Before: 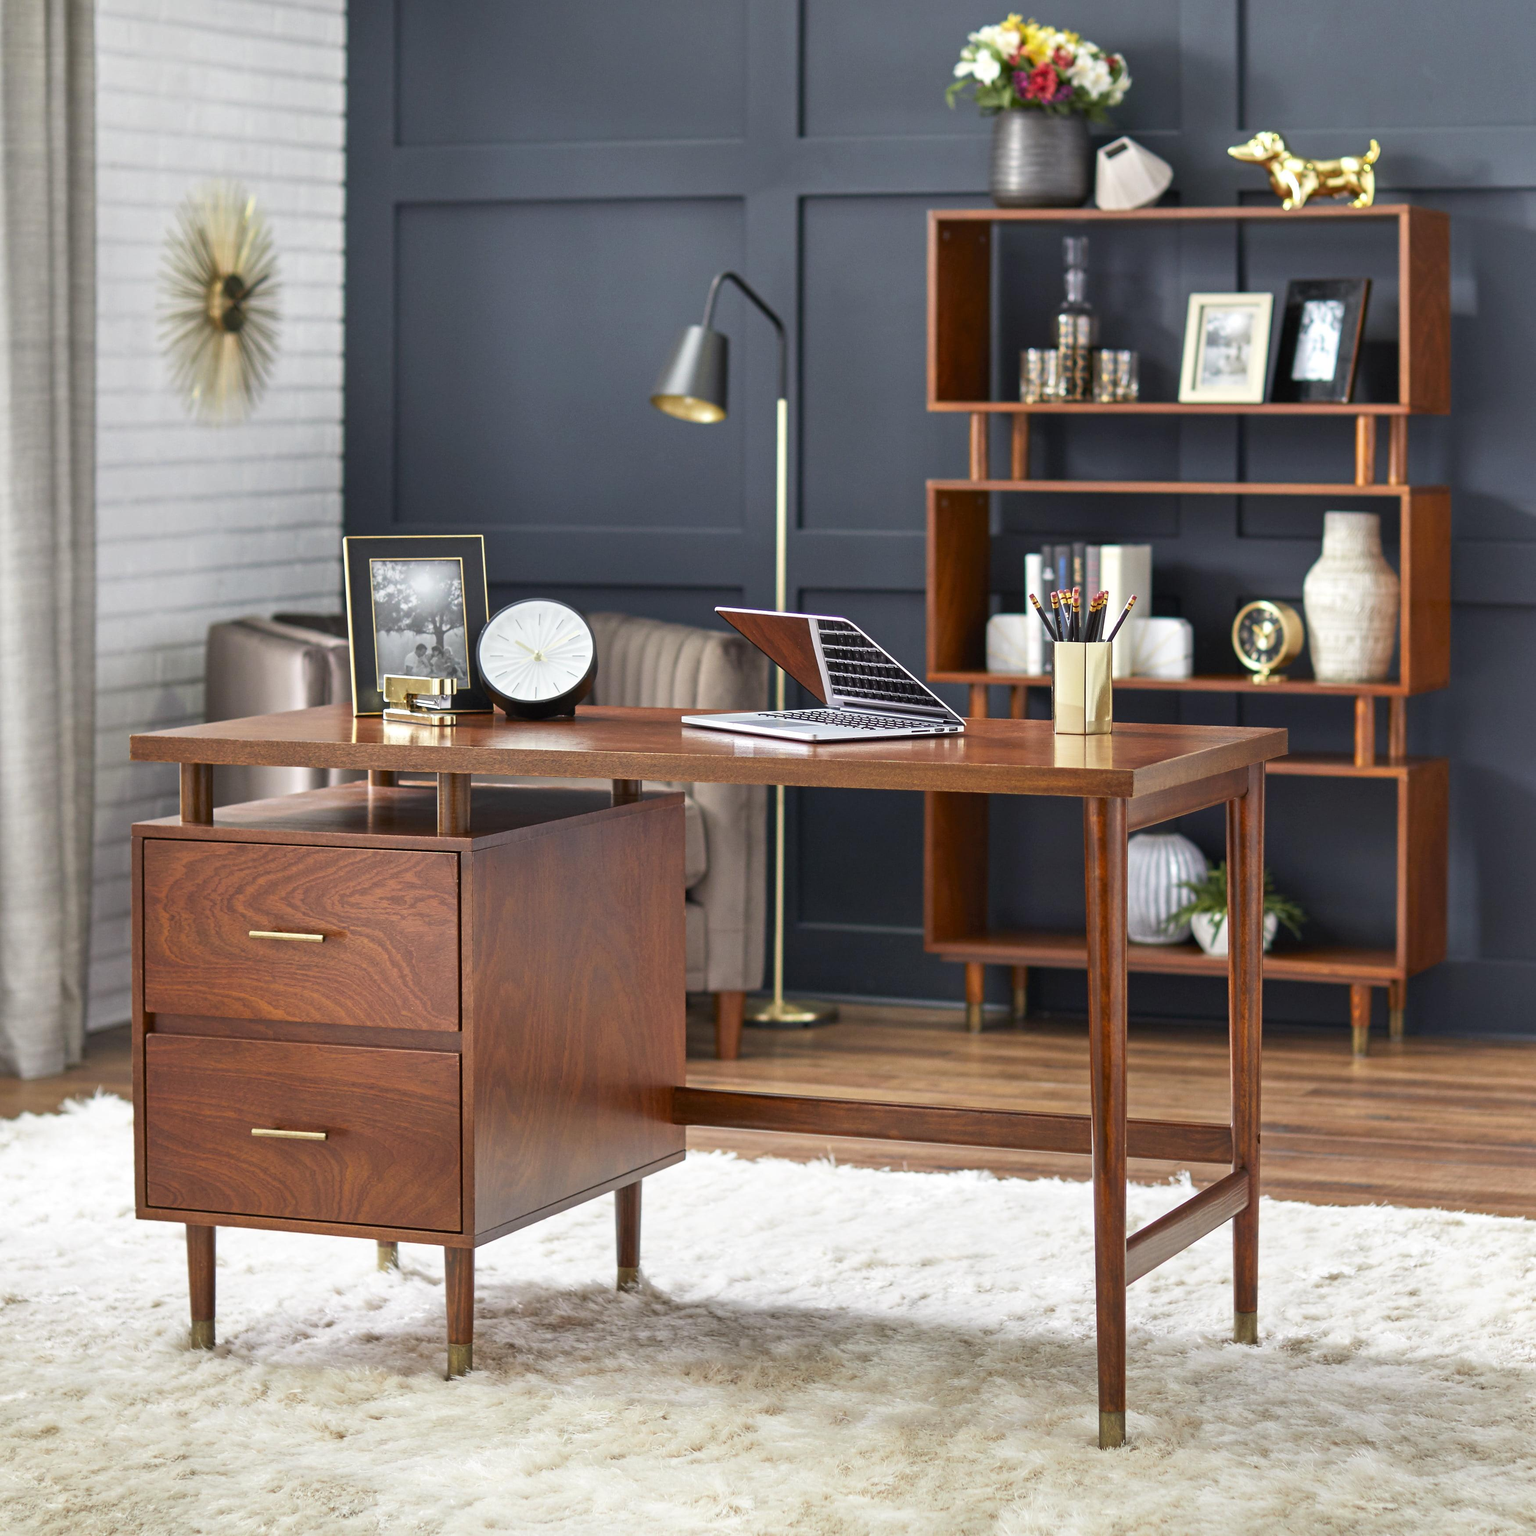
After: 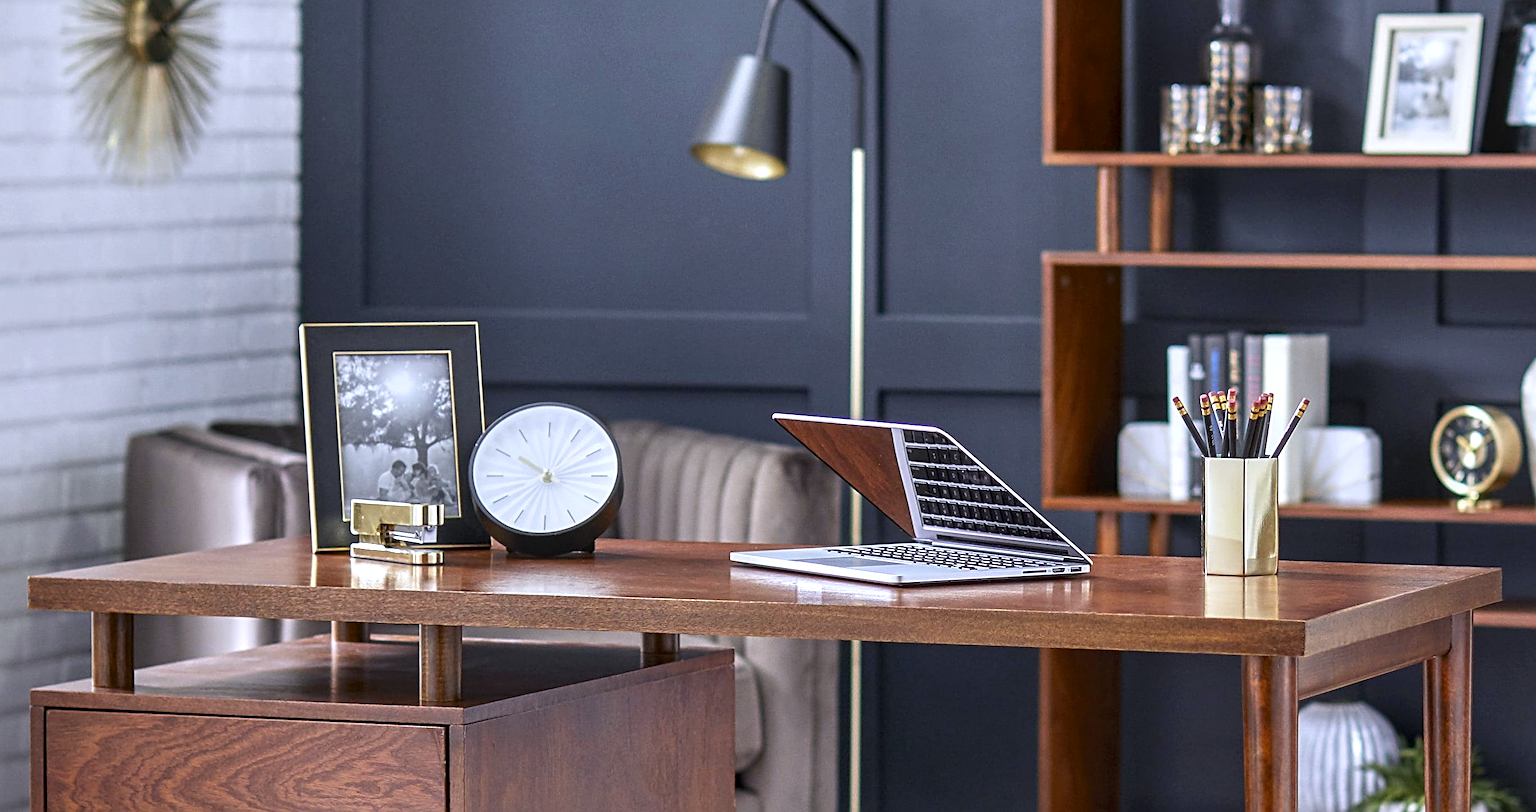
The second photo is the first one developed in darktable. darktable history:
crop: left 7.036%, top 18.398%, right 14.379%, bottom 40.043%
white balance: red 0.967, blue 1.119, emerald 0.756
local contrast: detail 130%
sharpen: radius 3.119
